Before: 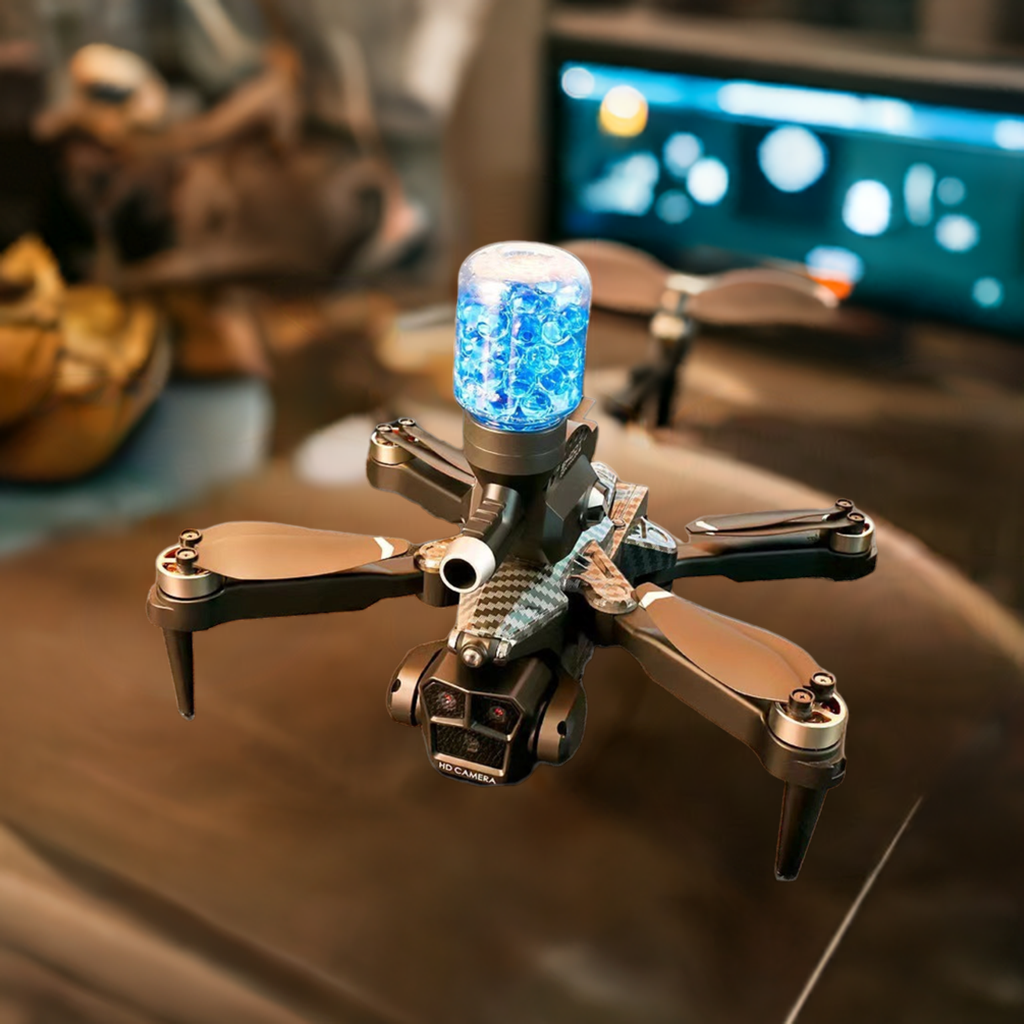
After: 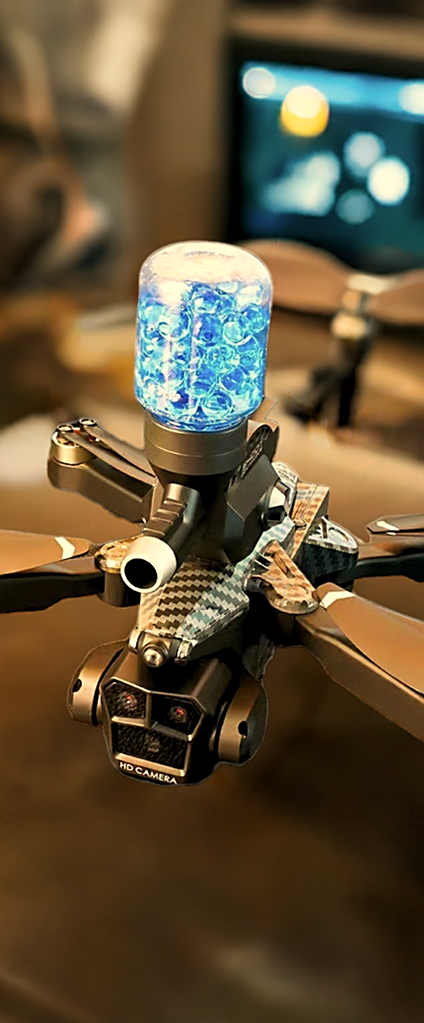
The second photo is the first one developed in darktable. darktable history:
color correction: highlights a* 1.26, highlights b* 17.27
crop: left 31.228%, right 27.297%
sharpen: on, module defaults
levels: levels [0.026, 0.507, 0.987]
